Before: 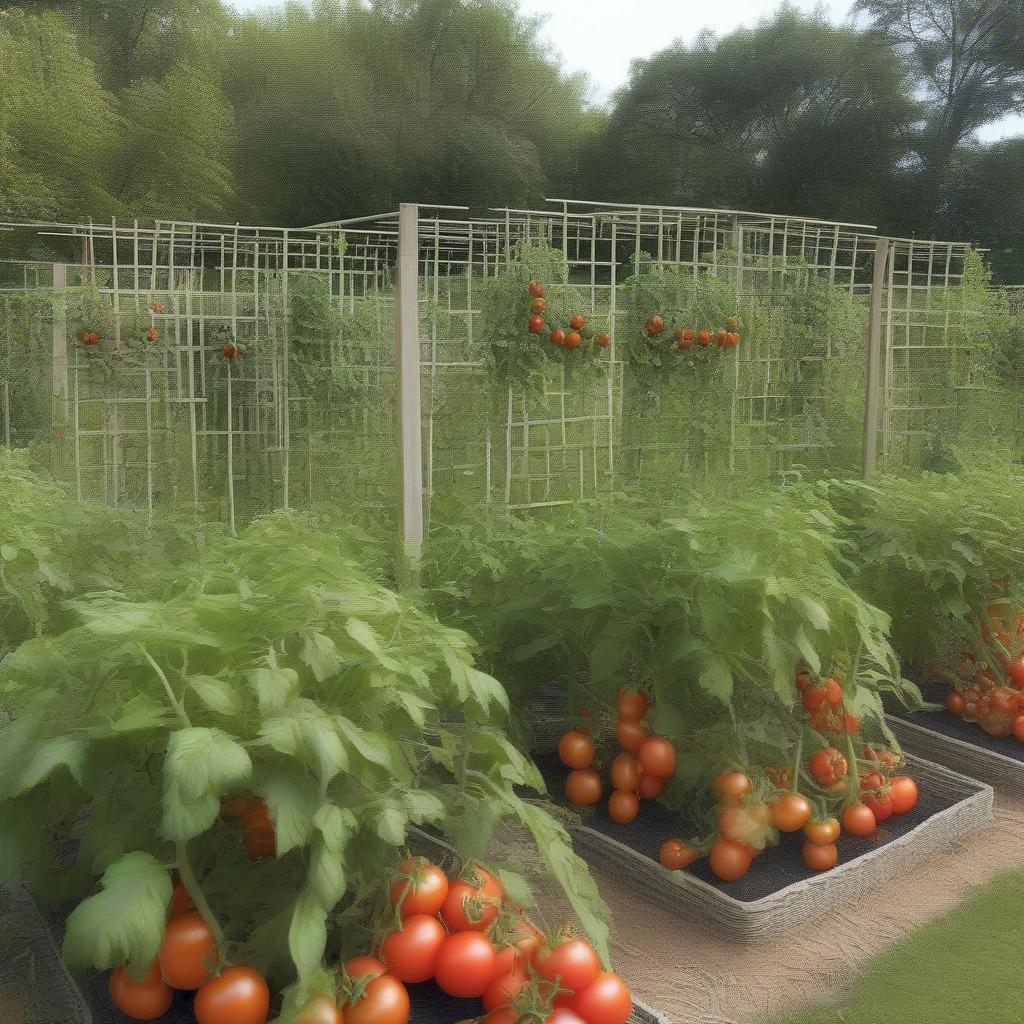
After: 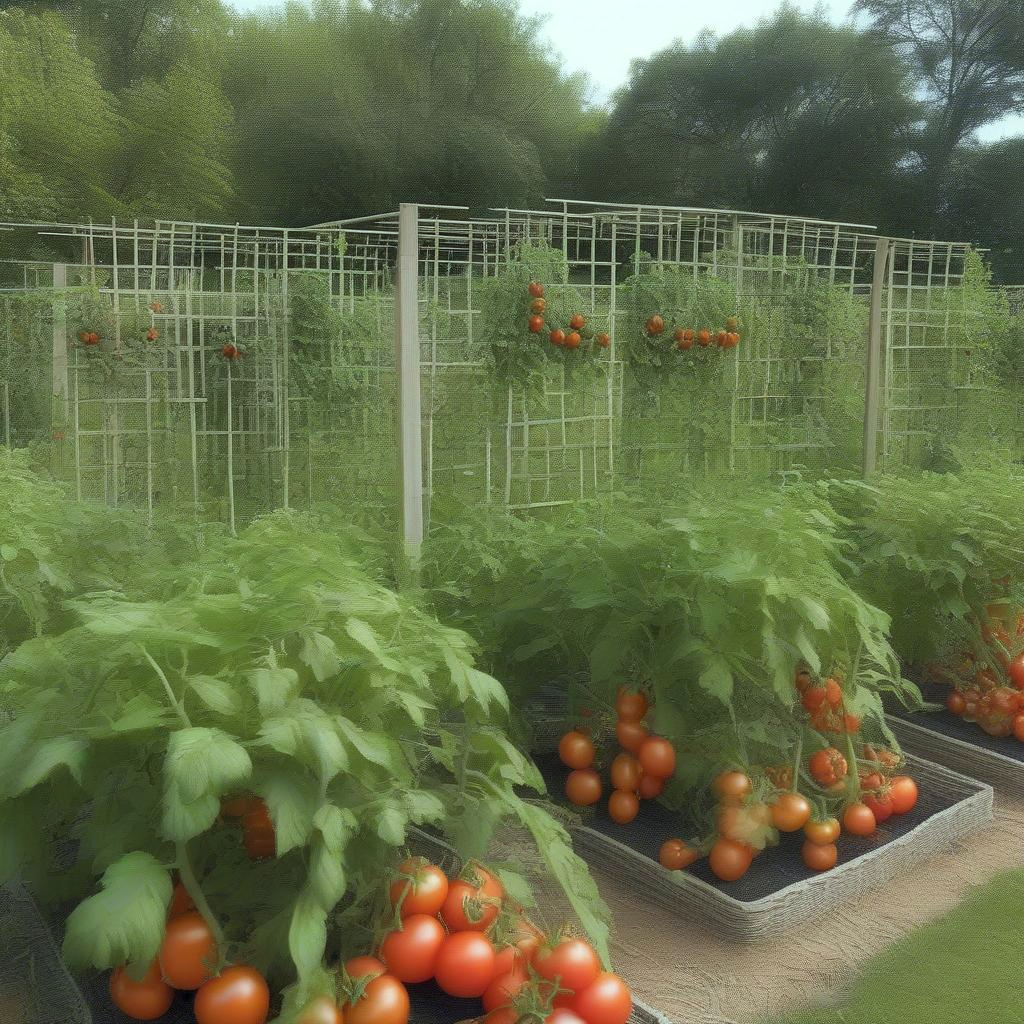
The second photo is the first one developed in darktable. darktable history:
white balance: emerald 1
color correction: highlights a* -6.69, highlights b* 0.49
